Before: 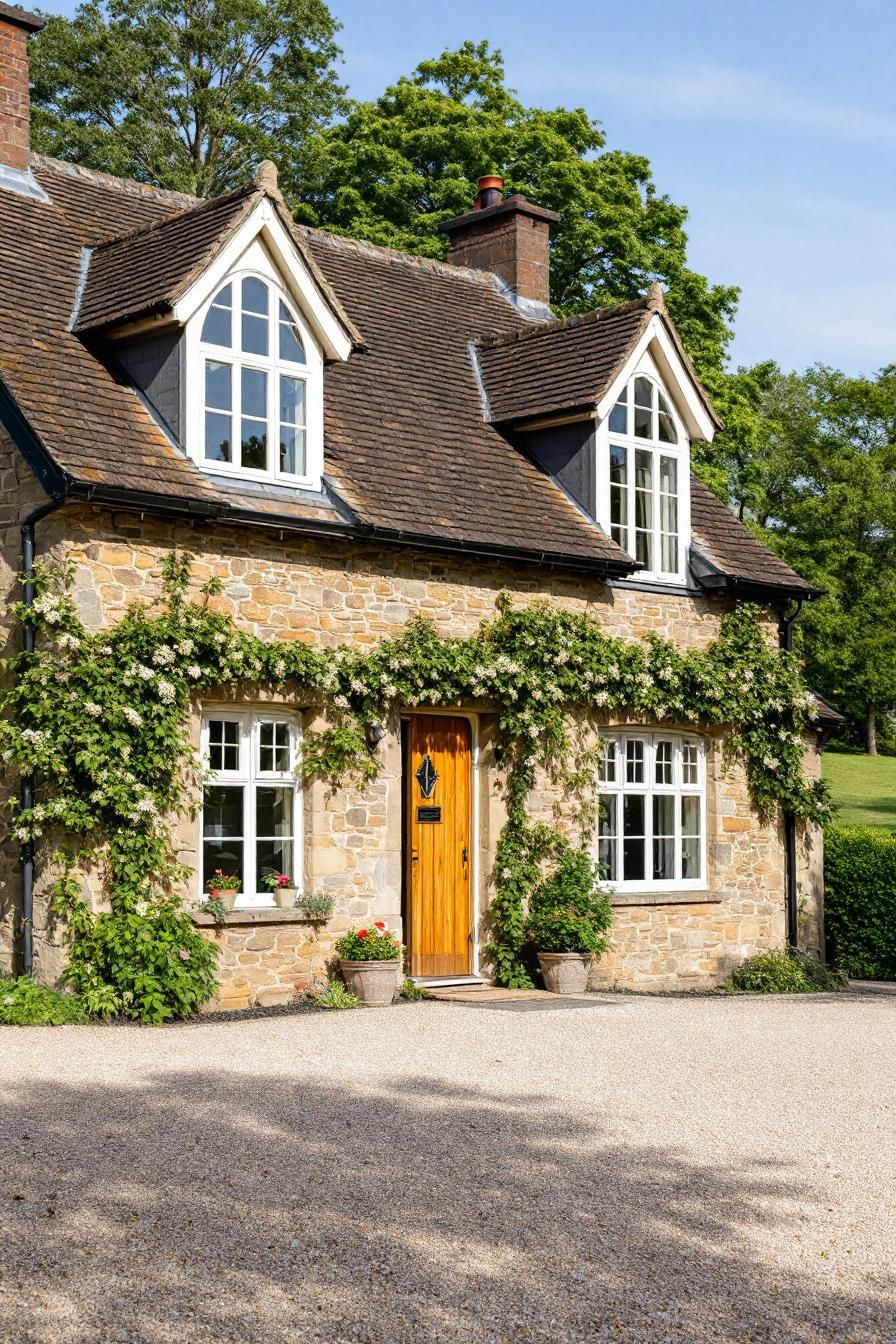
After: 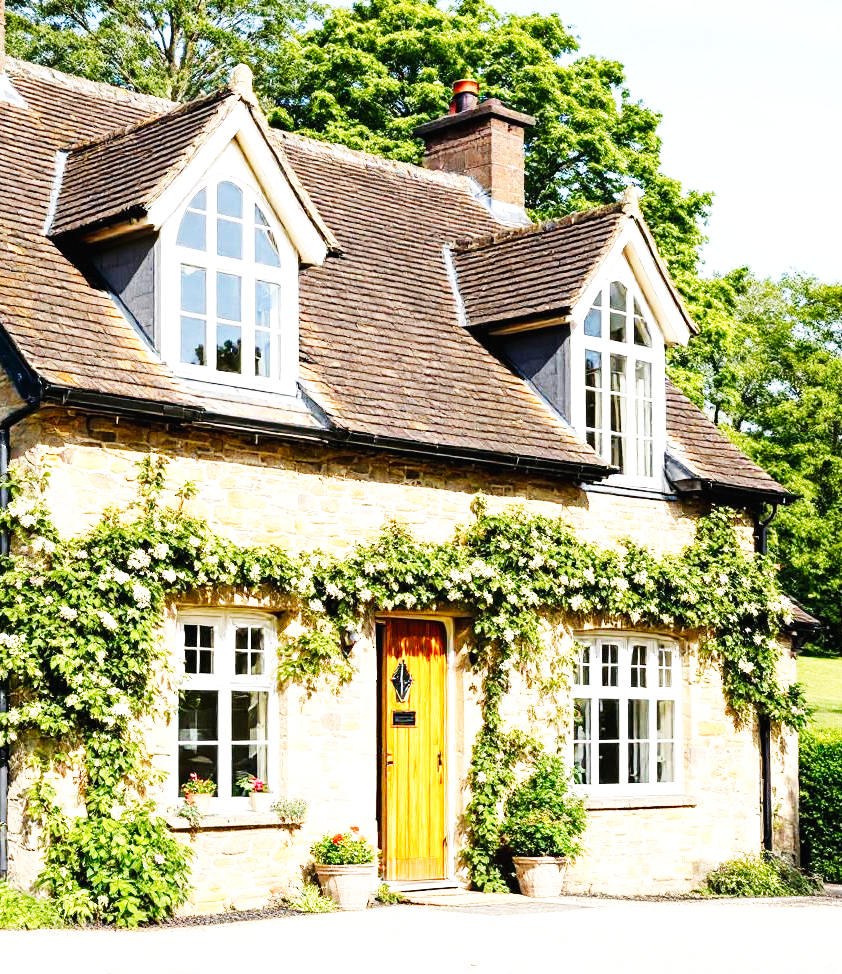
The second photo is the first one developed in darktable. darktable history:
base curve: curves: ch0 [(0, 0.003) (0.001, 0.002) (0.006, 0.004) (0.02, 0.022) (0.048, 0.086) (0.094, 0.234) (0.162, 0.431) (0.258, 0.629) (0.385, 0.8) (0.548, 0.918) (0.751, 0.988) (1, 1)], preserve colors none
crop: left 2.875%, top 7.145%, right 3.076%, bottom 20.331%
exposure: black level correction 0, exposure 0.498 EV, compensate highlight preservation false
shadows and highlights: radius 334.26, shadows 64.02, highlights 4.72, compress 88.1%, soften with gaussian
tone equalizer: mask exposure compensation -0.51 EV
